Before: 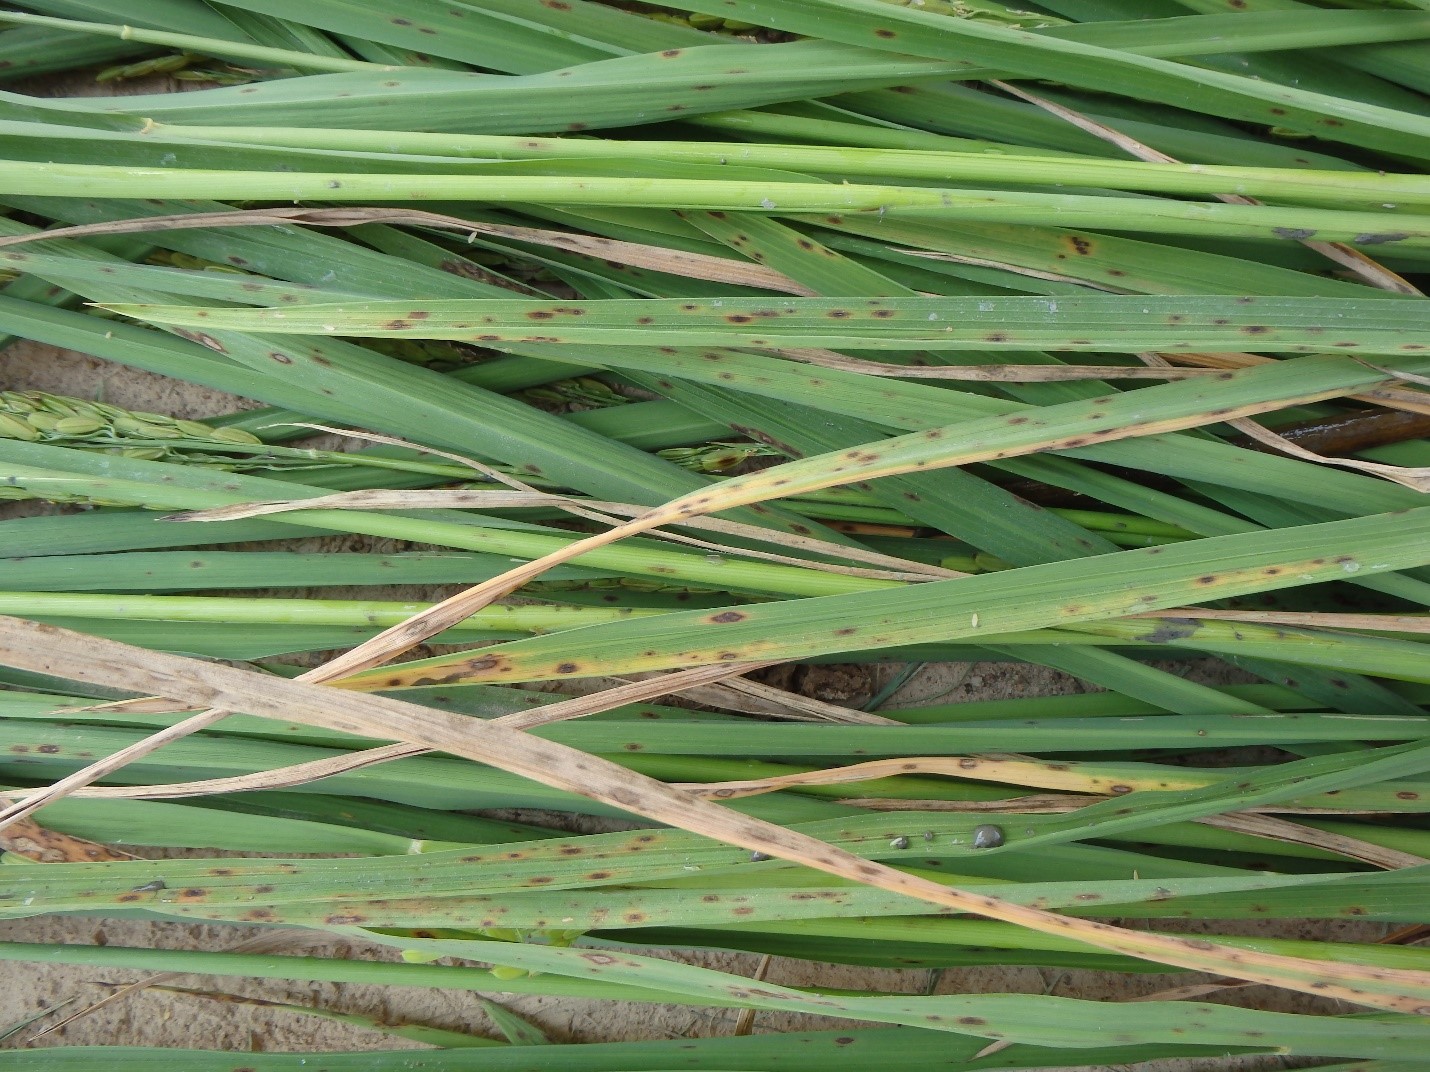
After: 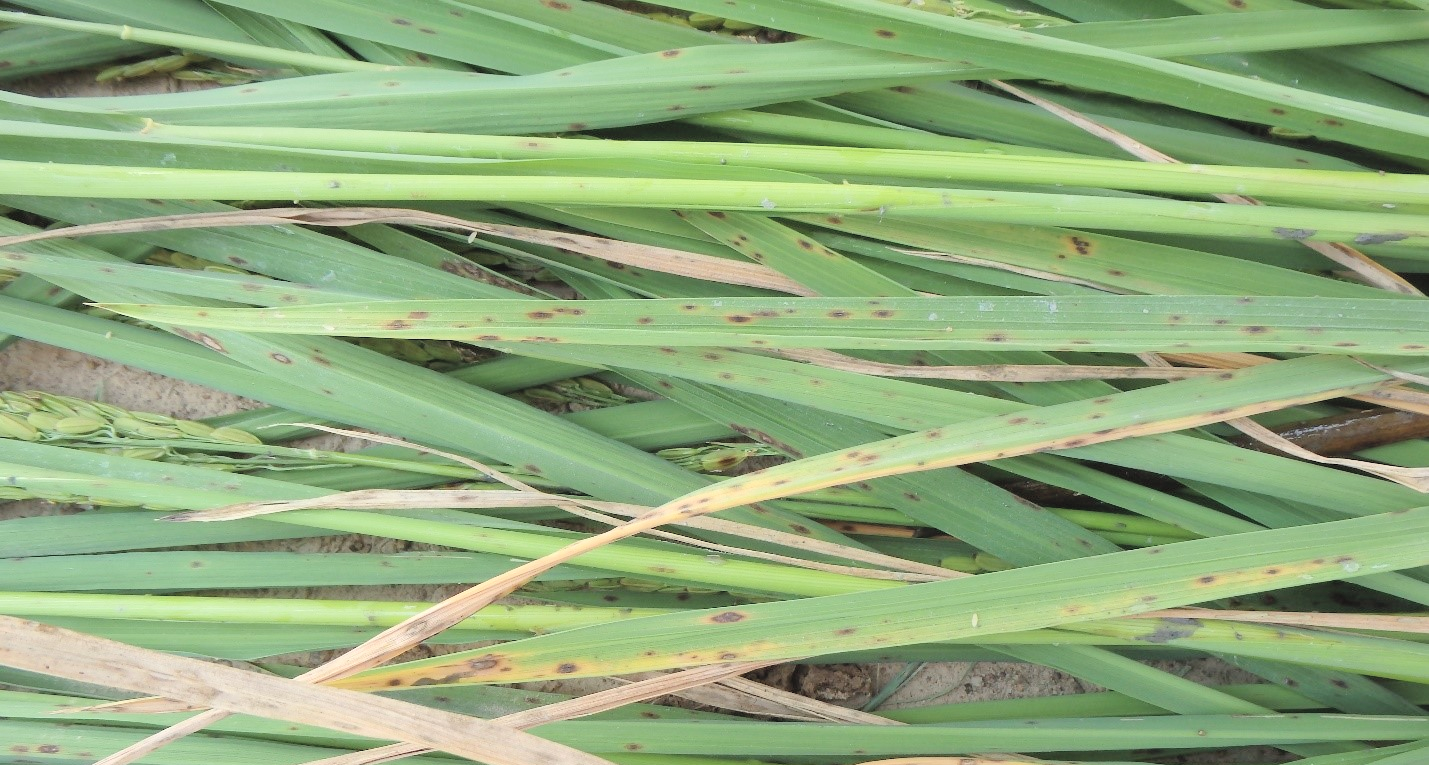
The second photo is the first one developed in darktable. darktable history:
crop: bottom 28.576%
global tonemap: drago (0.7, 100)
tone equalizer: on, module defaults
